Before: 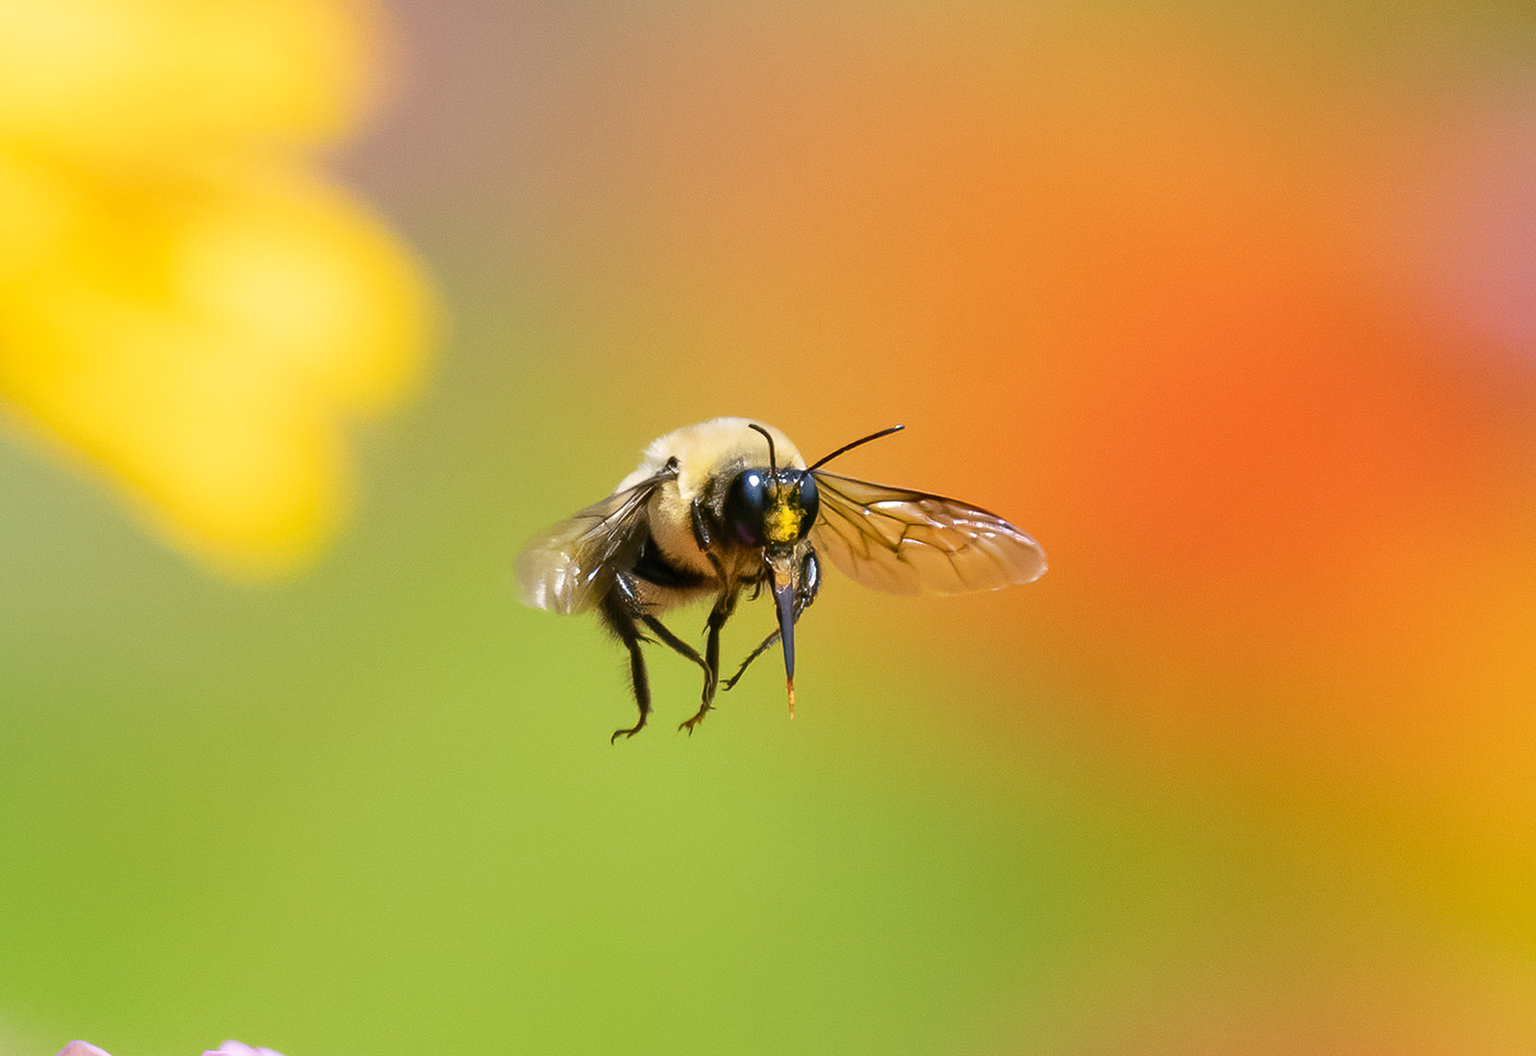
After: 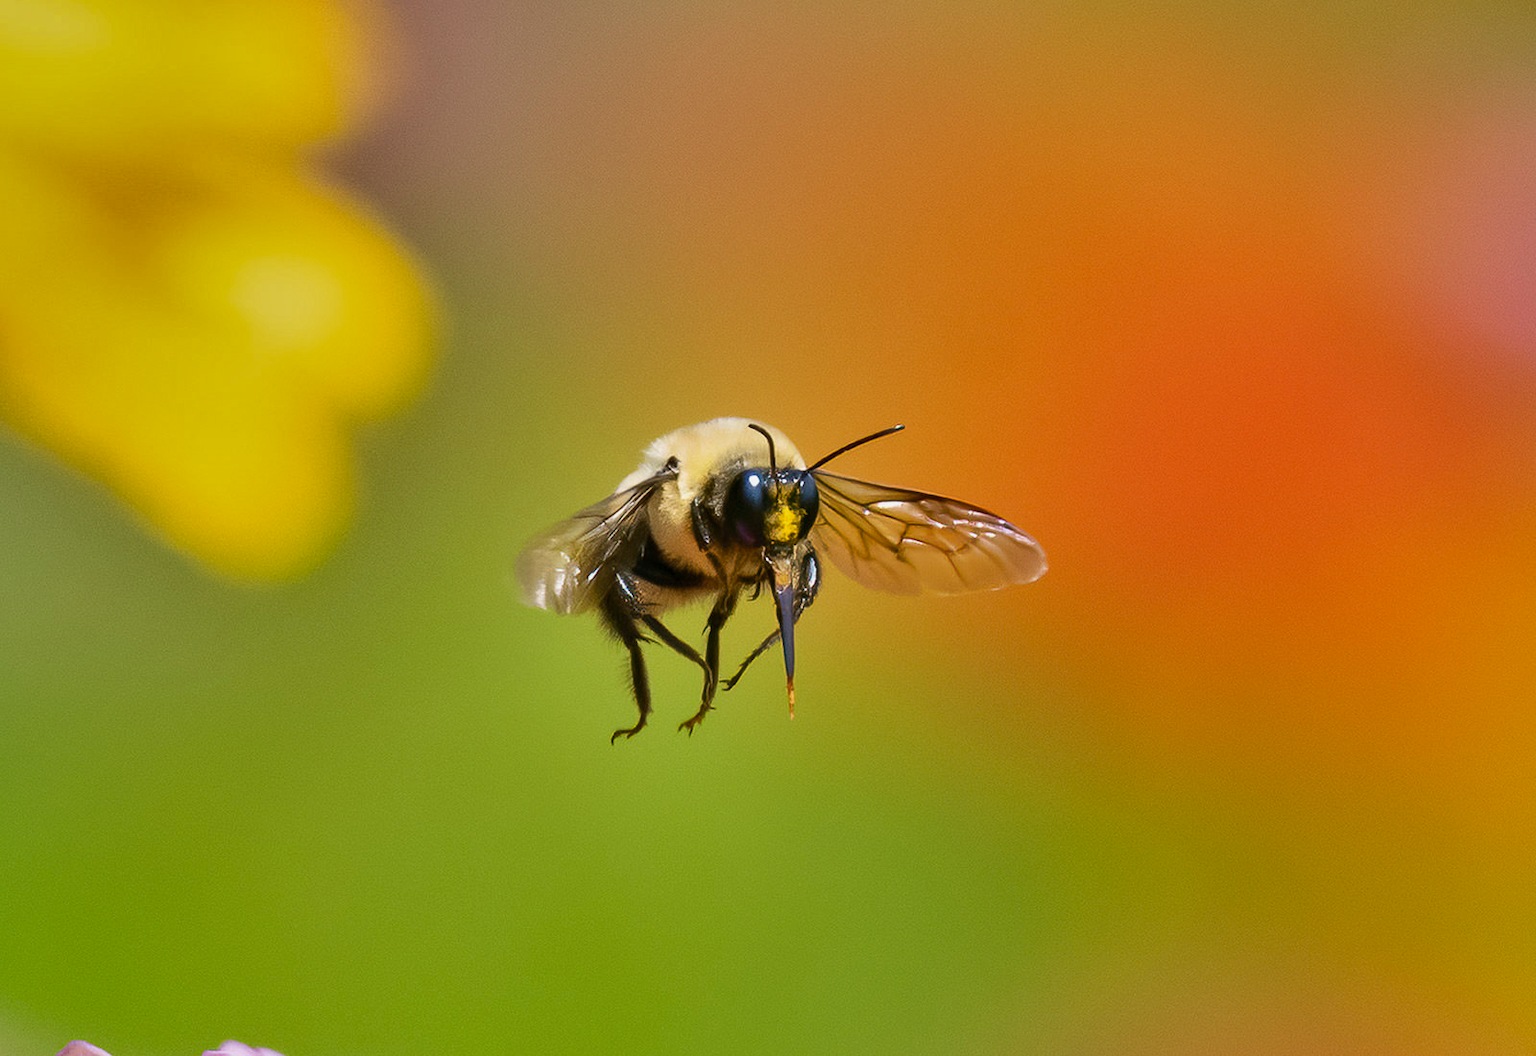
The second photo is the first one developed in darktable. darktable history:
velvia: strength 15%
shadows and highlights: white point adjustment -3.64, highlights -63.34, highlights color adjustment 42%, soften with gaussian
